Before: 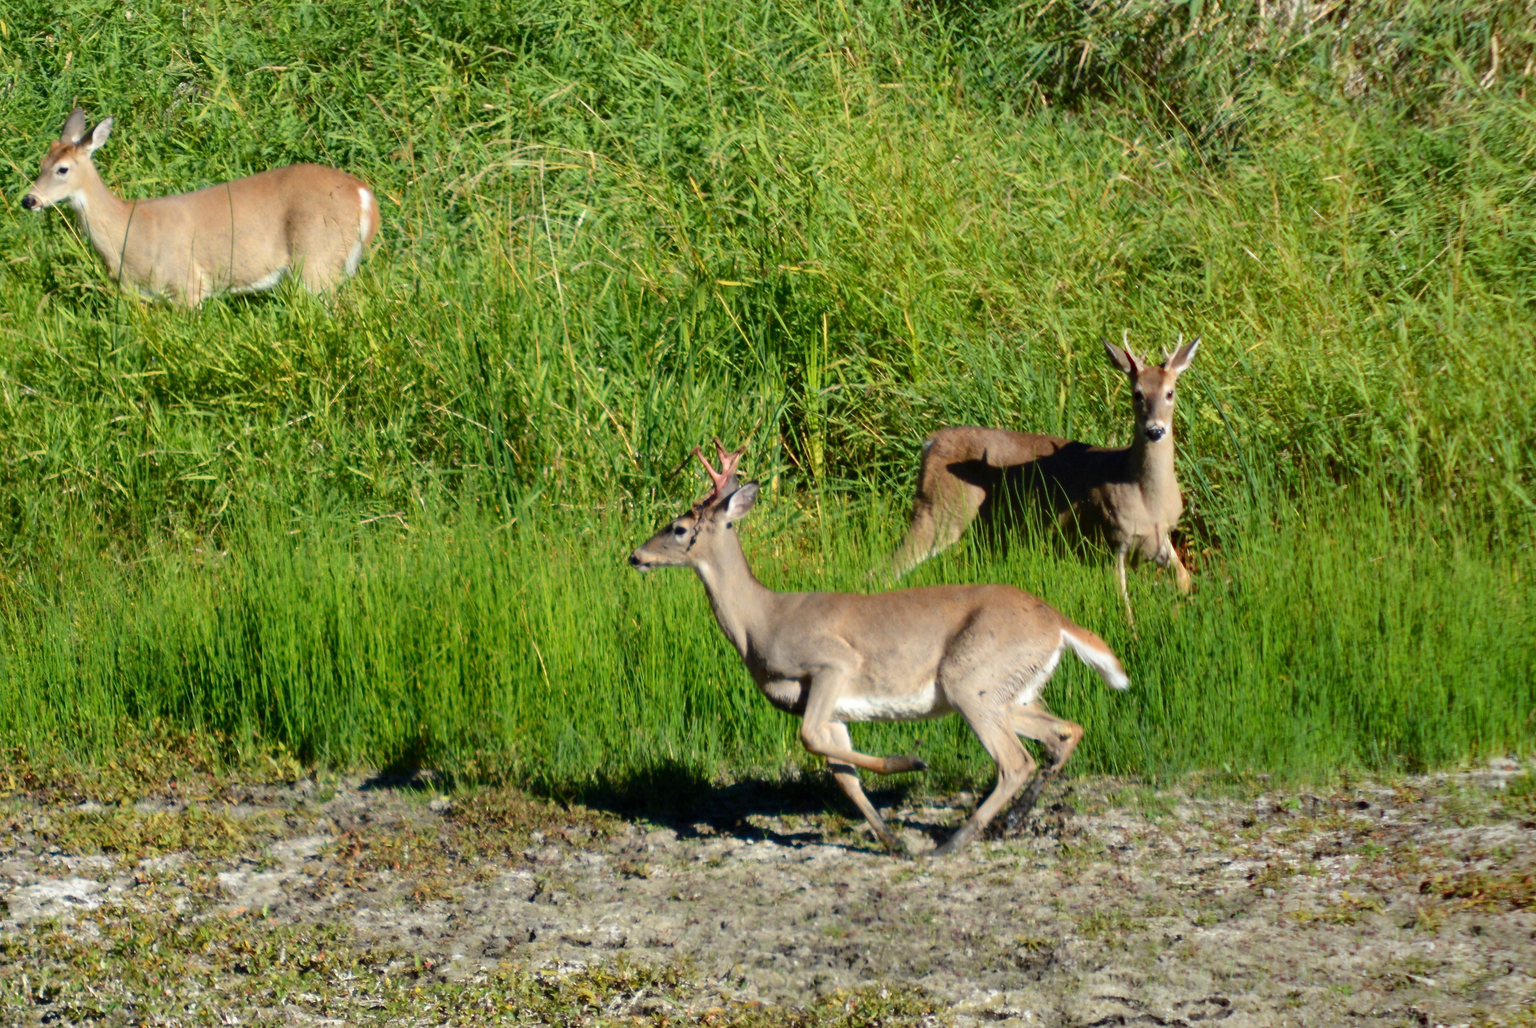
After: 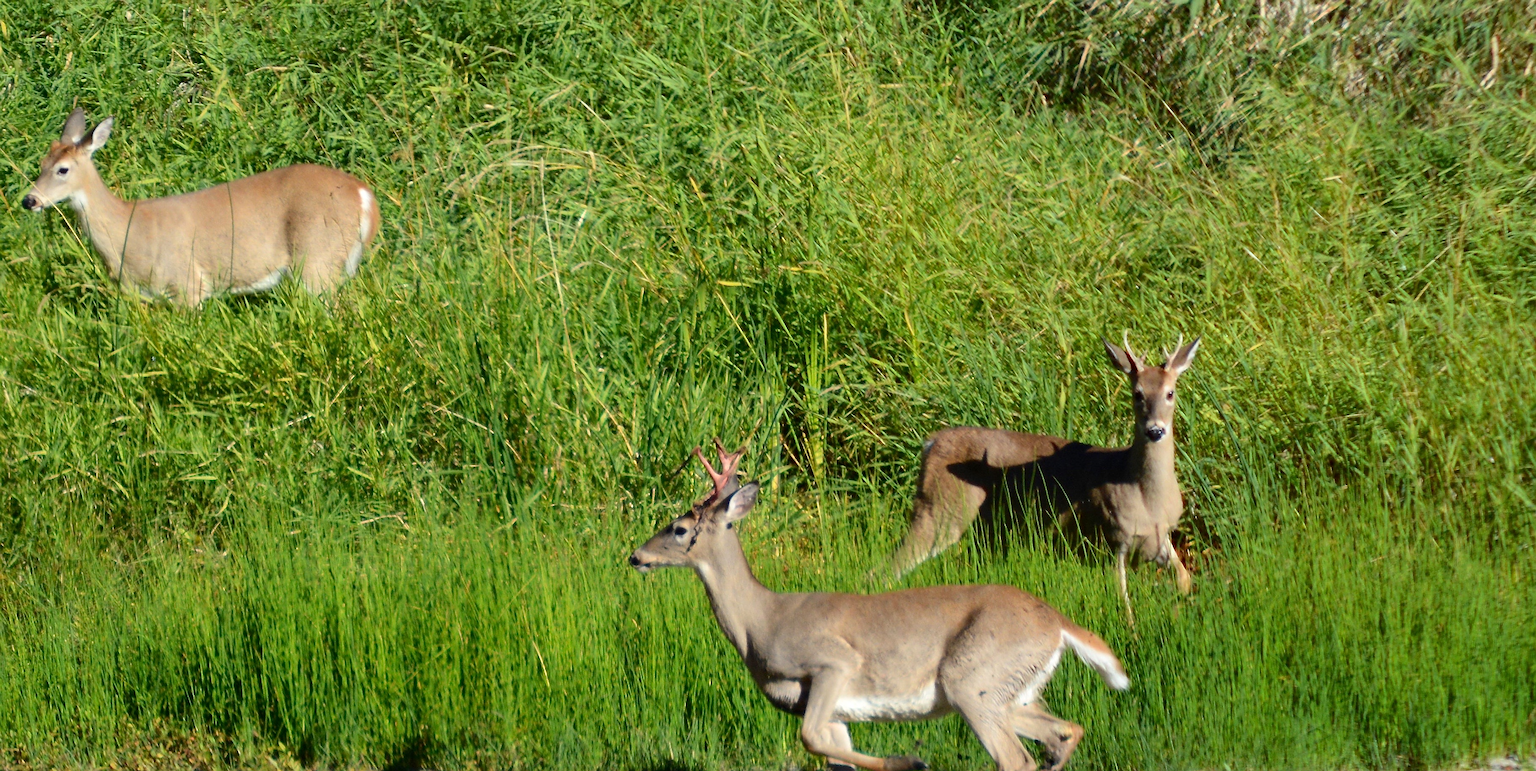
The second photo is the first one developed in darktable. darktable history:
exposure: compensate highlight preservation false
sharpen: on, module defaults
crop: bottom 24.982%
